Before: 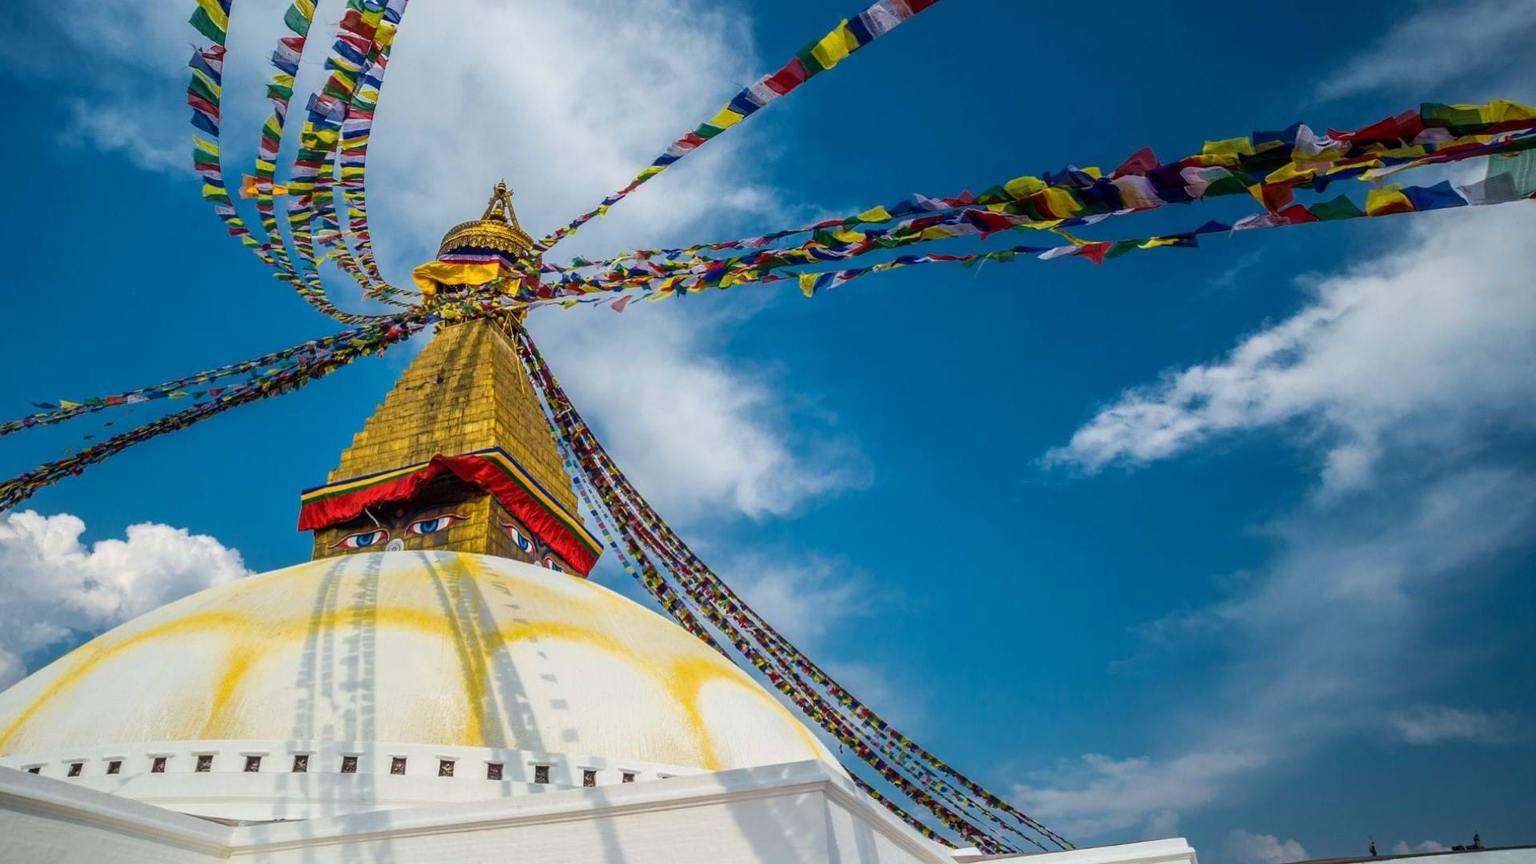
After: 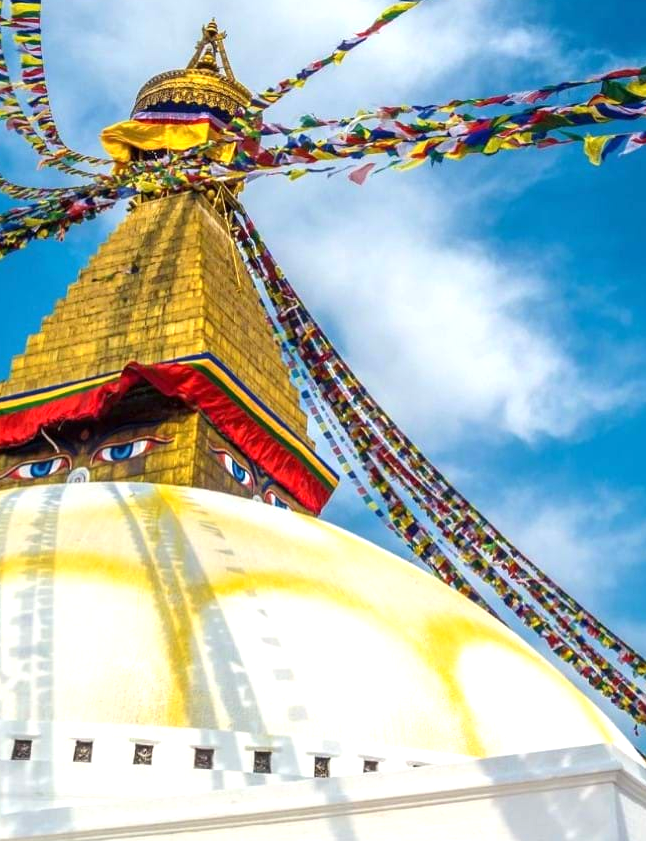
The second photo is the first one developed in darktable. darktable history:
exposure: exposure 0.648 EV, compensate highlight preservation false
crop and rotate: left 21.662%, top 19.107%, right 44.646%, bottom 2.971%
